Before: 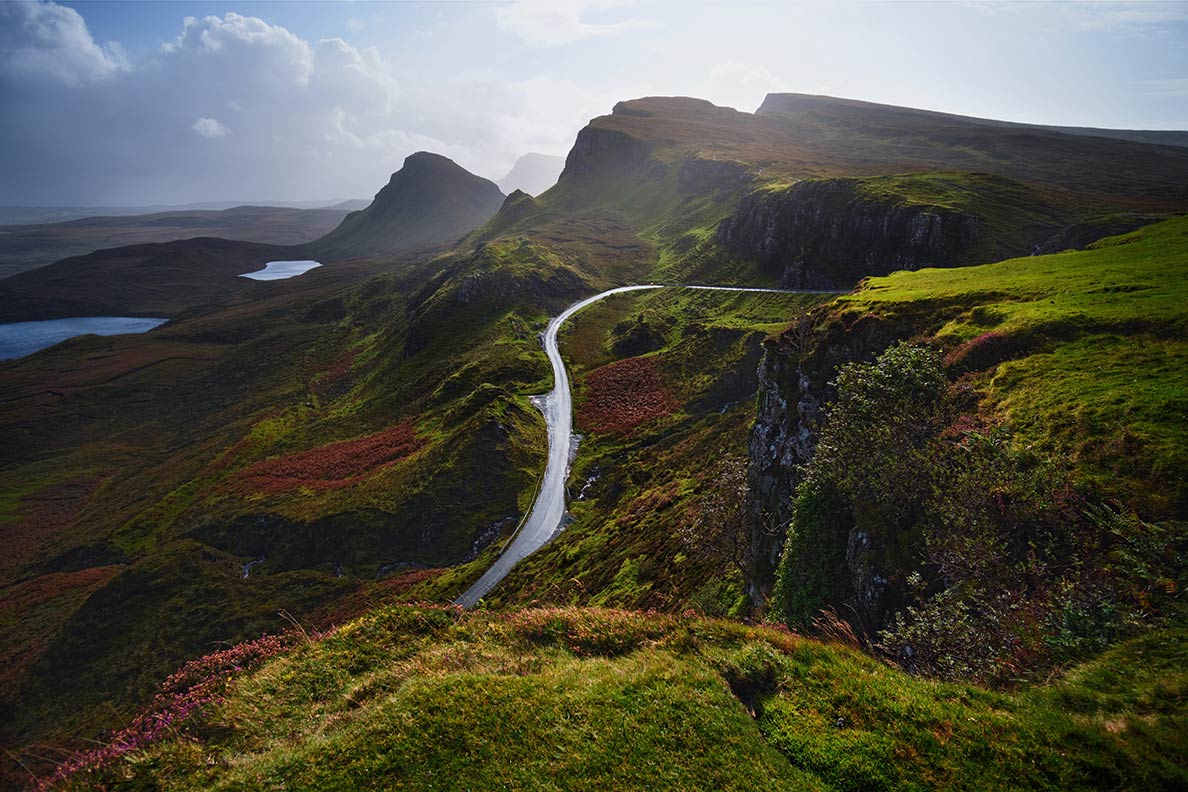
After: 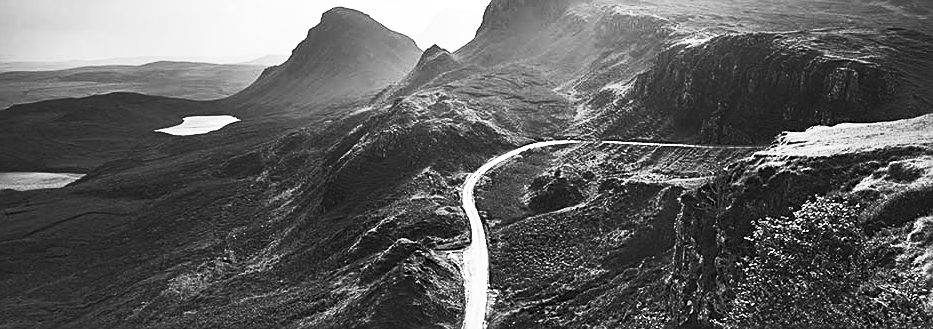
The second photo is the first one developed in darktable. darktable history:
sharpen: on, module defaults
contrast brightness saturation: contrast 0.53, brightness 0.47, saturation -1
crop: left 7.036%, top 18.398%, right 14.379%, bottom 40.043%
exposure: exposure 0.376 EV, compensate highlight preservation false
